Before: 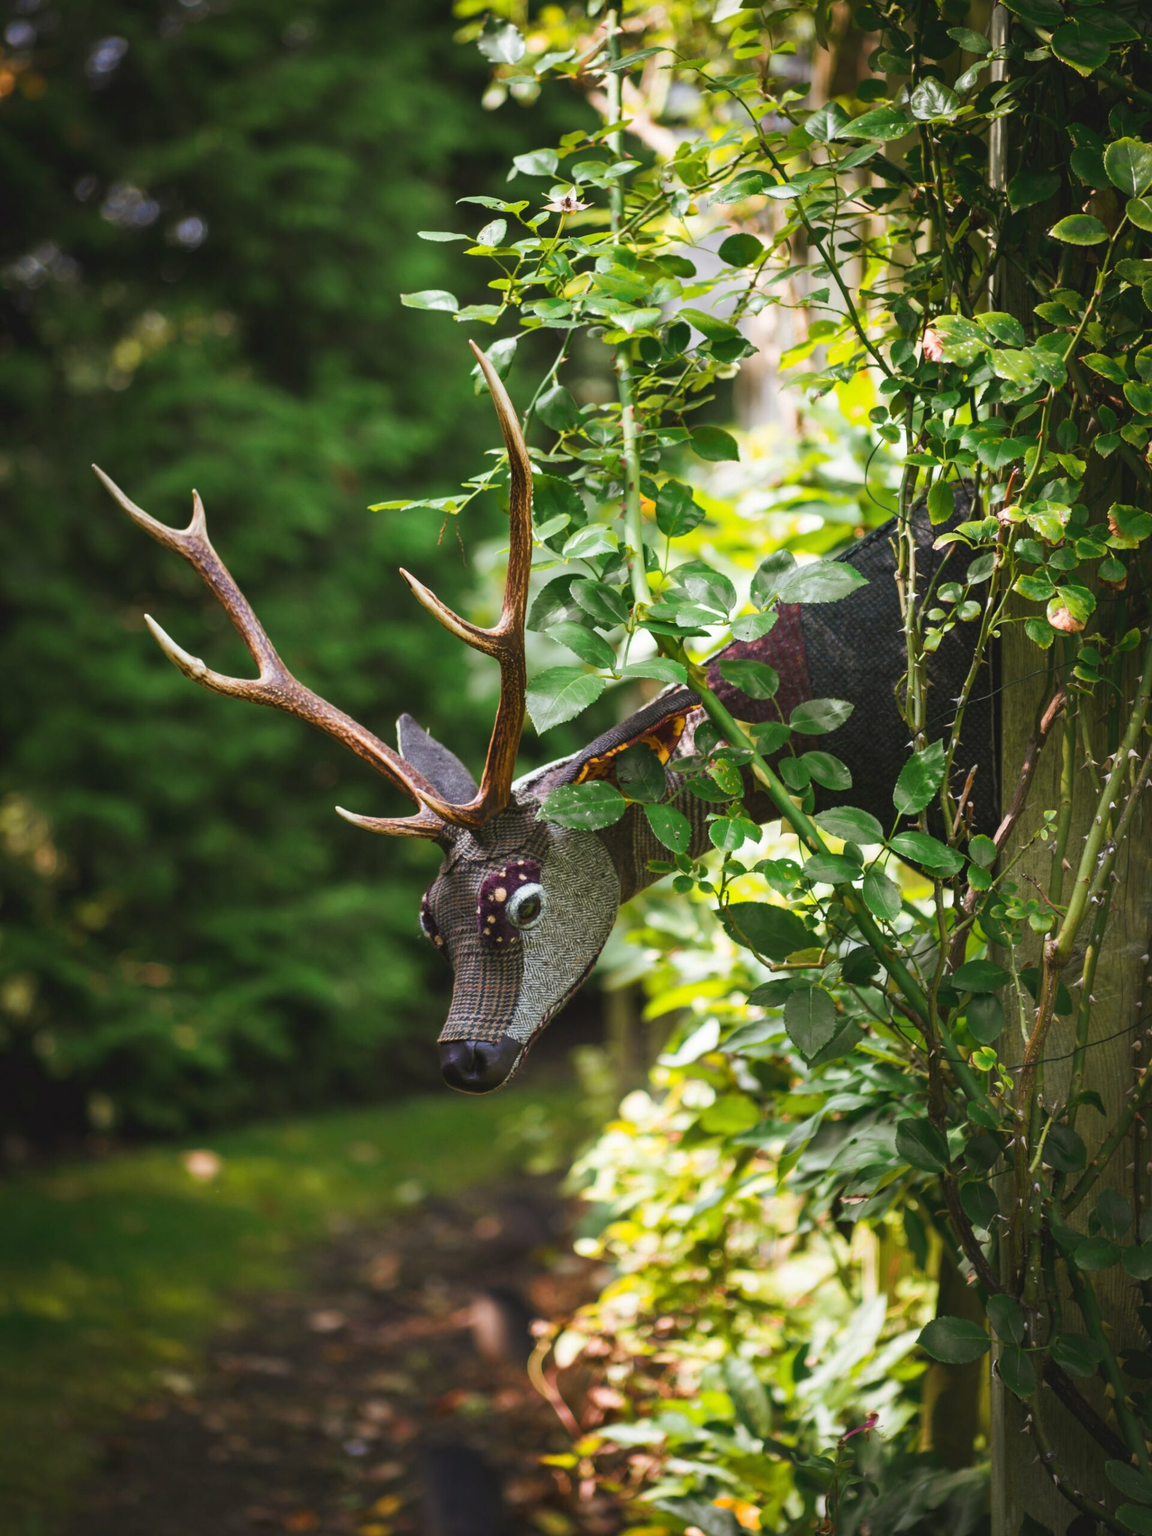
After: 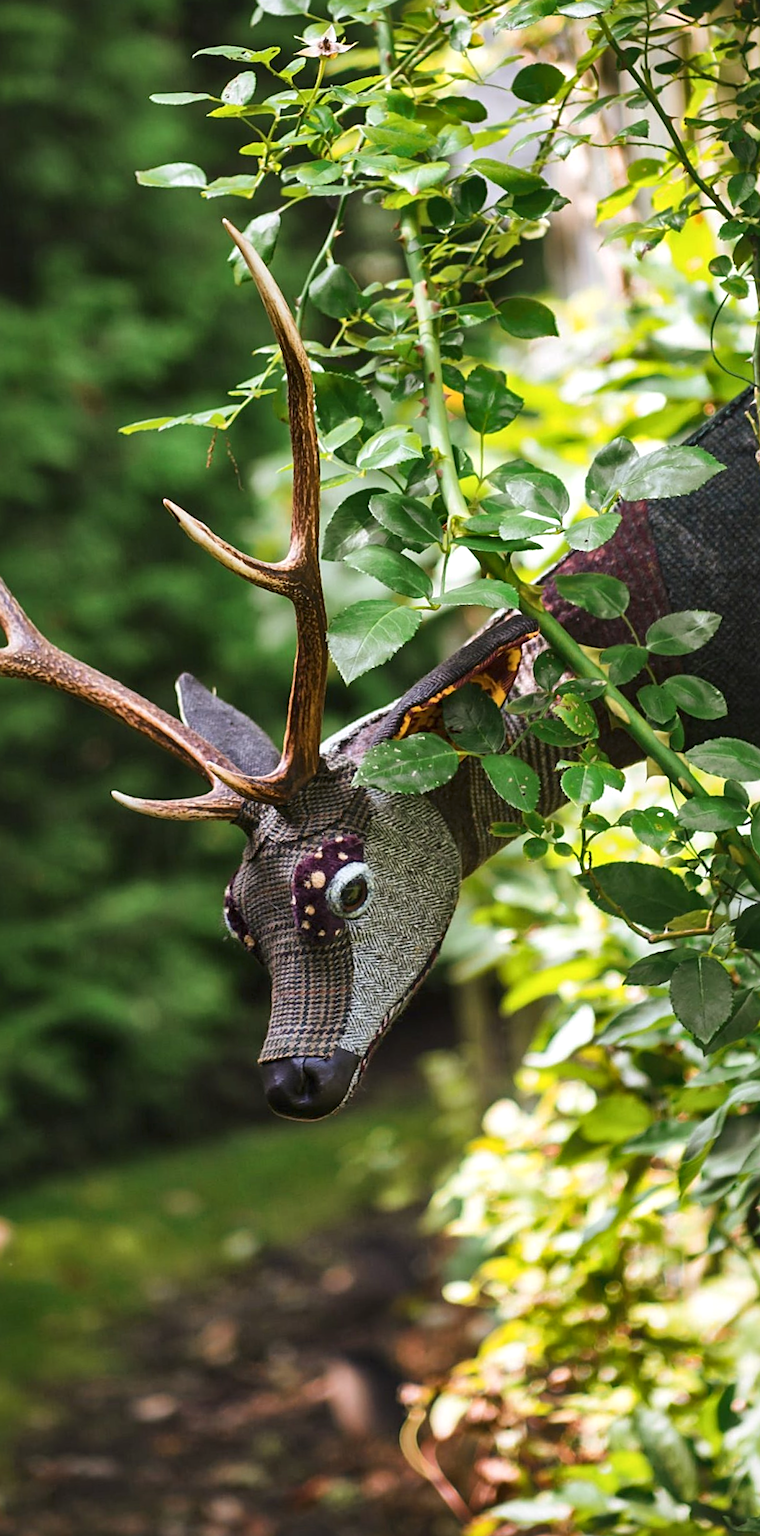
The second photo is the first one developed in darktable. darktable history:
rotate and perspective: rotation -4.98°, automatic cropping off
local contrast: mode bilateral grid, contrast 20, coarseness 50, detail 148%, midtone range 0.2
sharpen: on, module defaults
crop and rotate: angle 0.02°, left 24.353%, top 13.219%, right 26.156%, bottom 8.224%
white balance: red 1.004, blue 1.024
